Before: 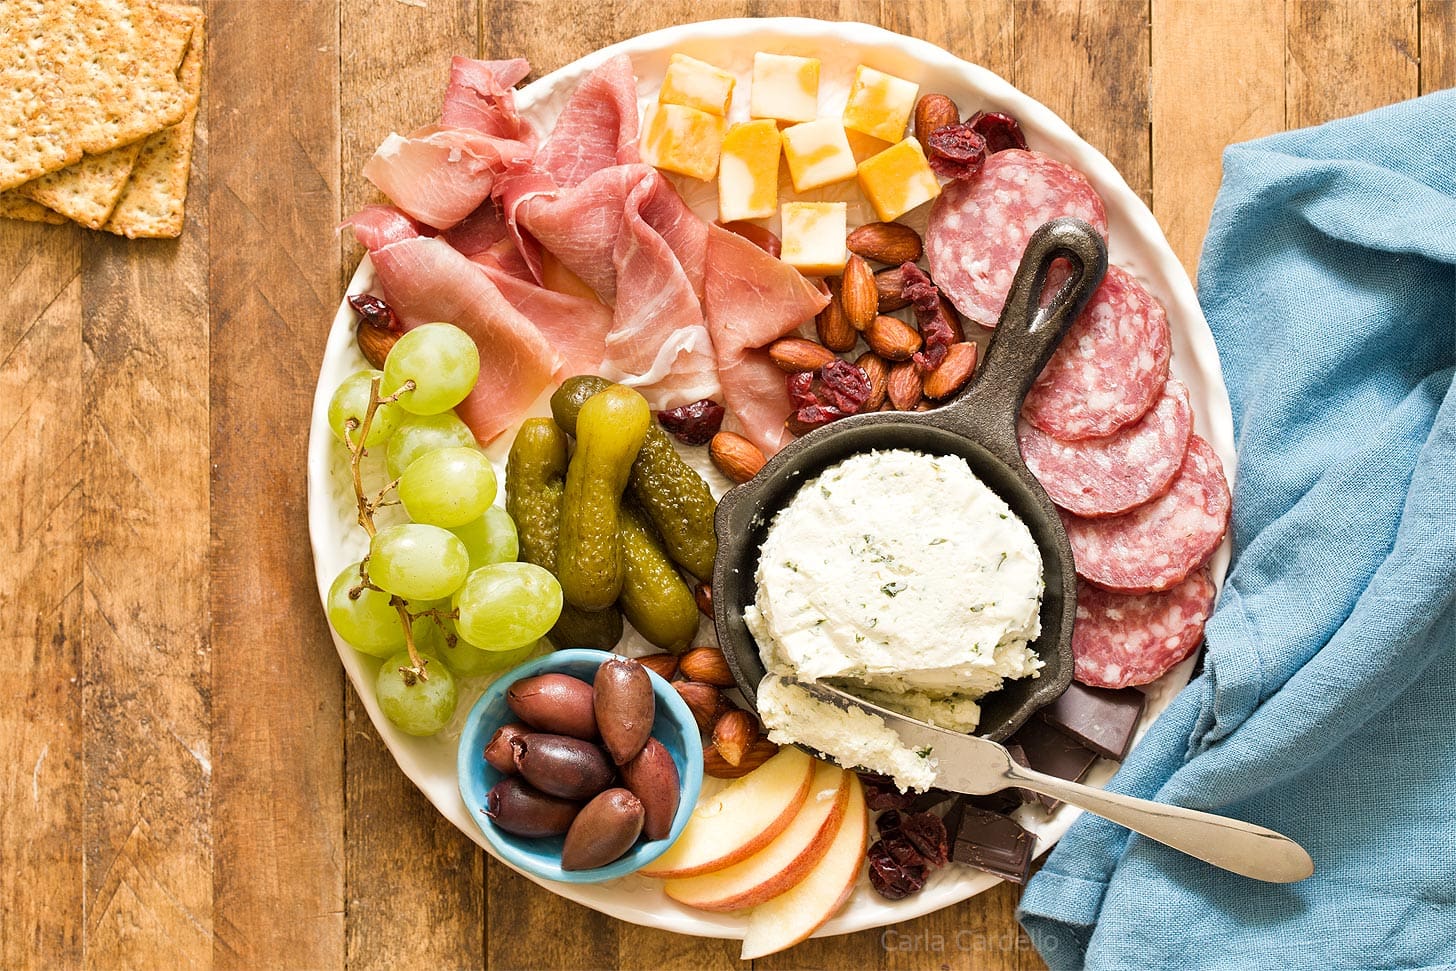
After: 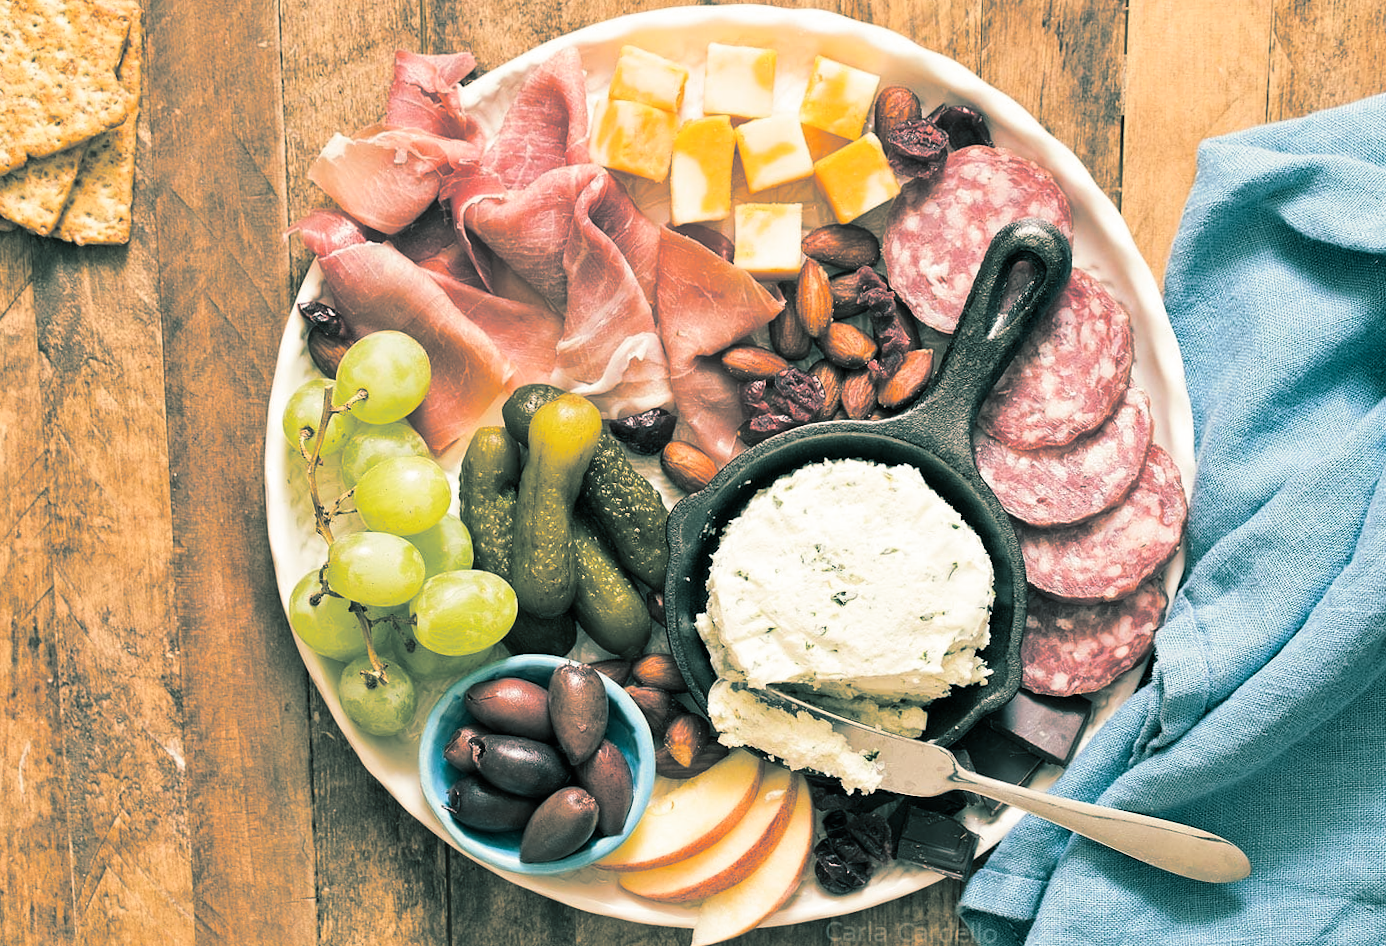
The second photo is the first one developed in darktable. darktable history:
rotate and perspective: rotation 0.074°, lens shift (vertical) 0.096, lens shift (horizontal) -0.041, crop left 0.043, crop right 0.952, crop top 0.024, crop bottom 0.979
split-toning: shadows › hue 186.43°, highlights › hue 49.29°, compress 30.29%
contrast brightness saturation: contrast 0.14
